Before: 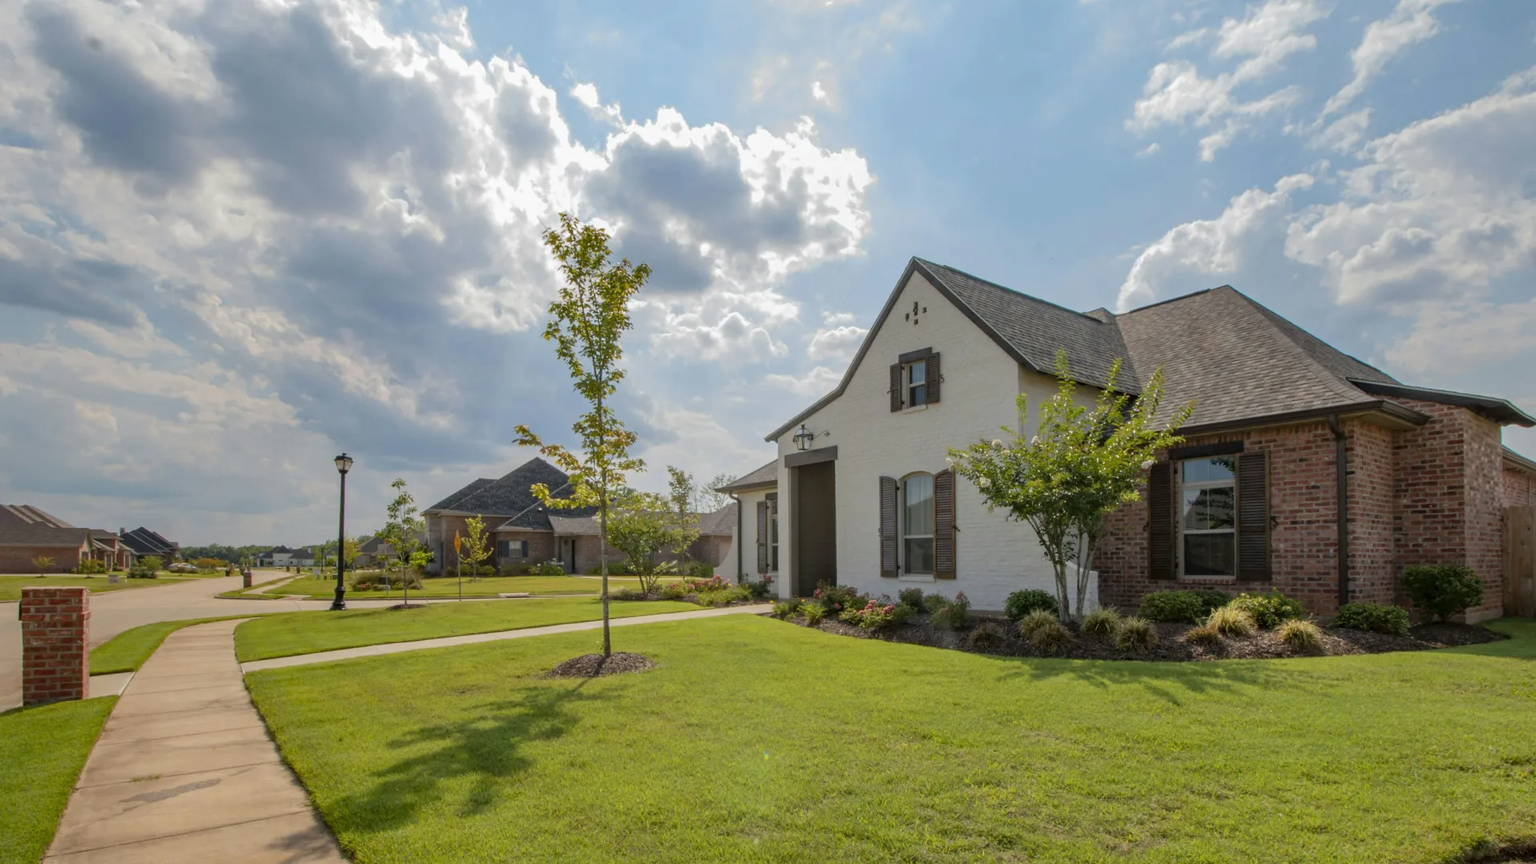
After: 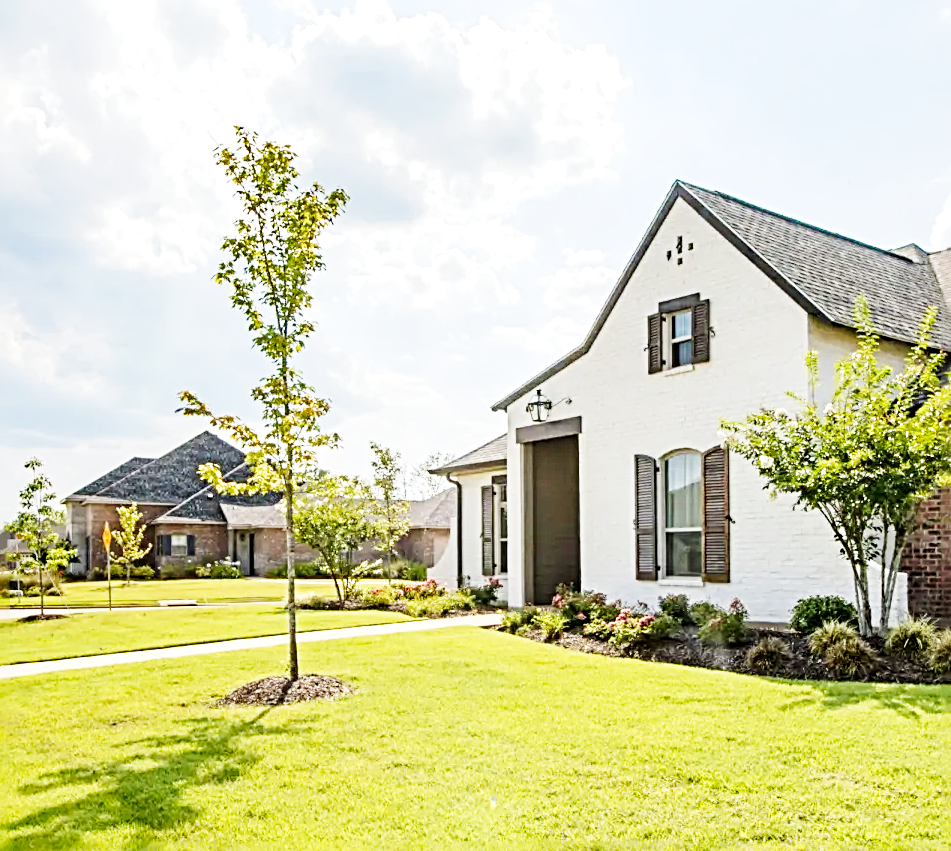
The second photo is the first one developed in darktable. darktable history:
sharpen: radius 3.646, amount 0.927
crop and rotate: angle 0.02°, left 24.241%, top 13.122%, right 26.233%, bottom 8.1%
base curve: curves: ch0 [(0, 0) (0, 0.001) (0.001, 0.001) (0.004, 0.002) (0.007, 0.004) (0.015, 0.013) (0.033, 0.045) (0.052, 0.096) (0.075, 0.17) (0.099, 0.241) (0.163, 0.42) (0.219, 0.55) (0.259, 0.616) (0.327, 0.722) (0.365, 0.765) (0.522, 0.873) (0.547, 0.881) (0.689, 0.919) (0.826, 0.952) (1, 1)], preserve colors none
local contrast: highlights 105%, shadows 101%, detail 119%, midtone range 0.2
exposure: exposure 0.569 EV, compensate highlight preservation false
